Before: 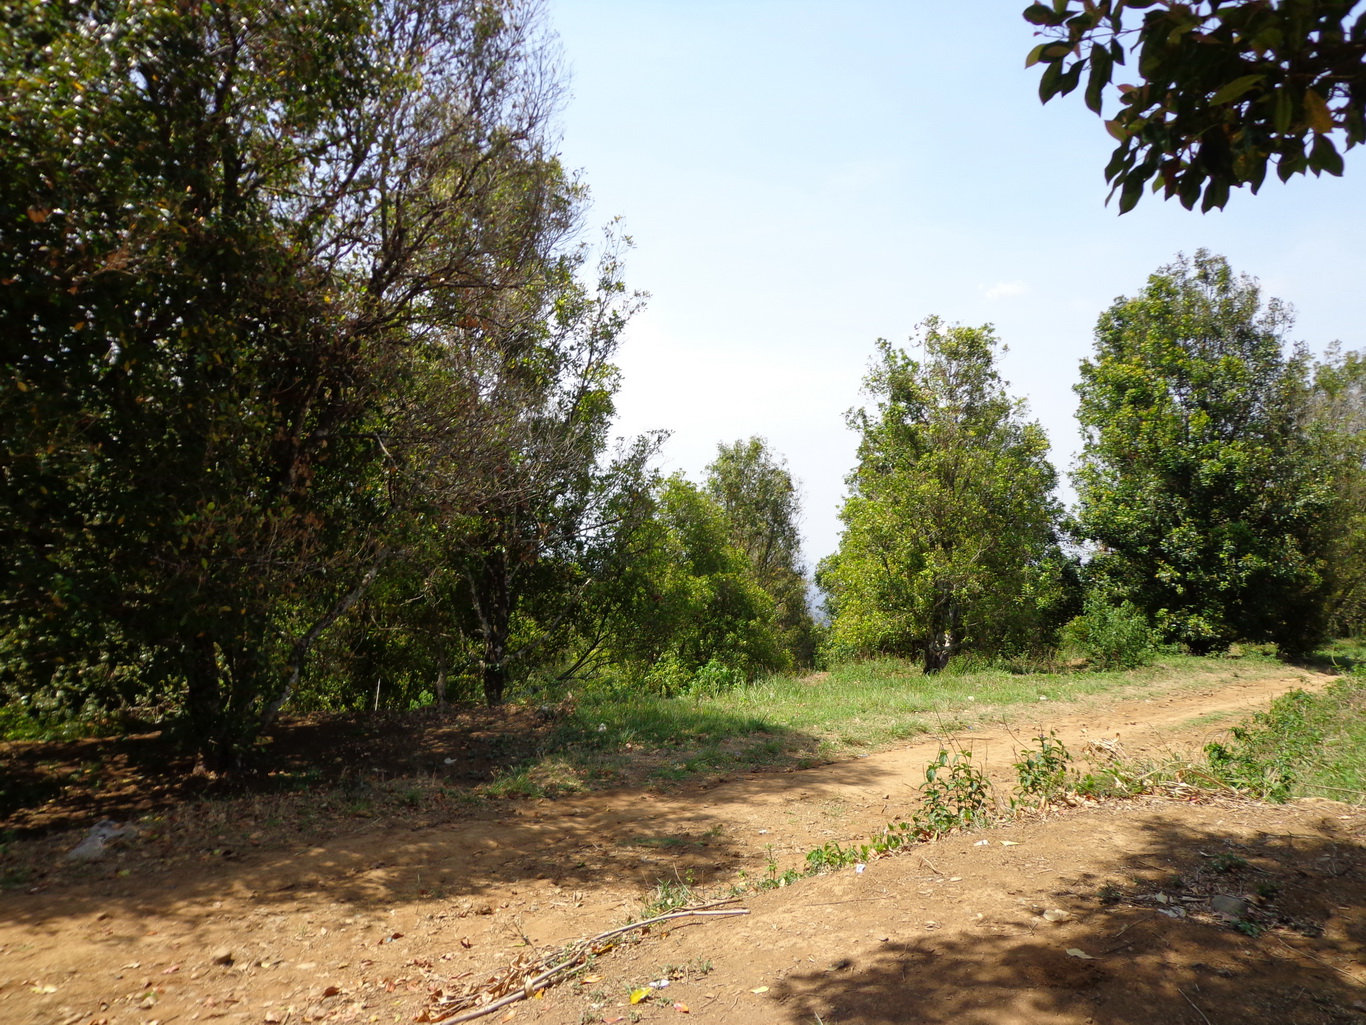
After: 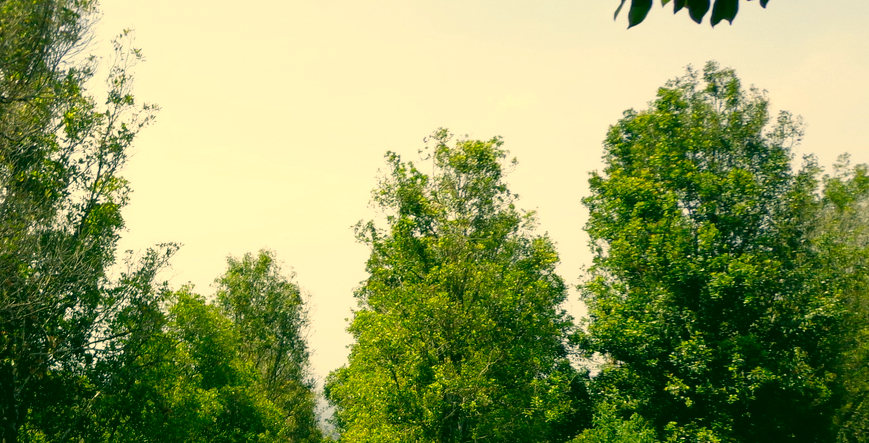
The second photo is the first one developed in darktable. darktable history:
color correction: highlights a* 5.62, highlights b* 33.57, shadows a* -25.86, shadows b* 4.02
crop: left 36.005%, top 18.293%, right 0.31%, bottom 38.444%
